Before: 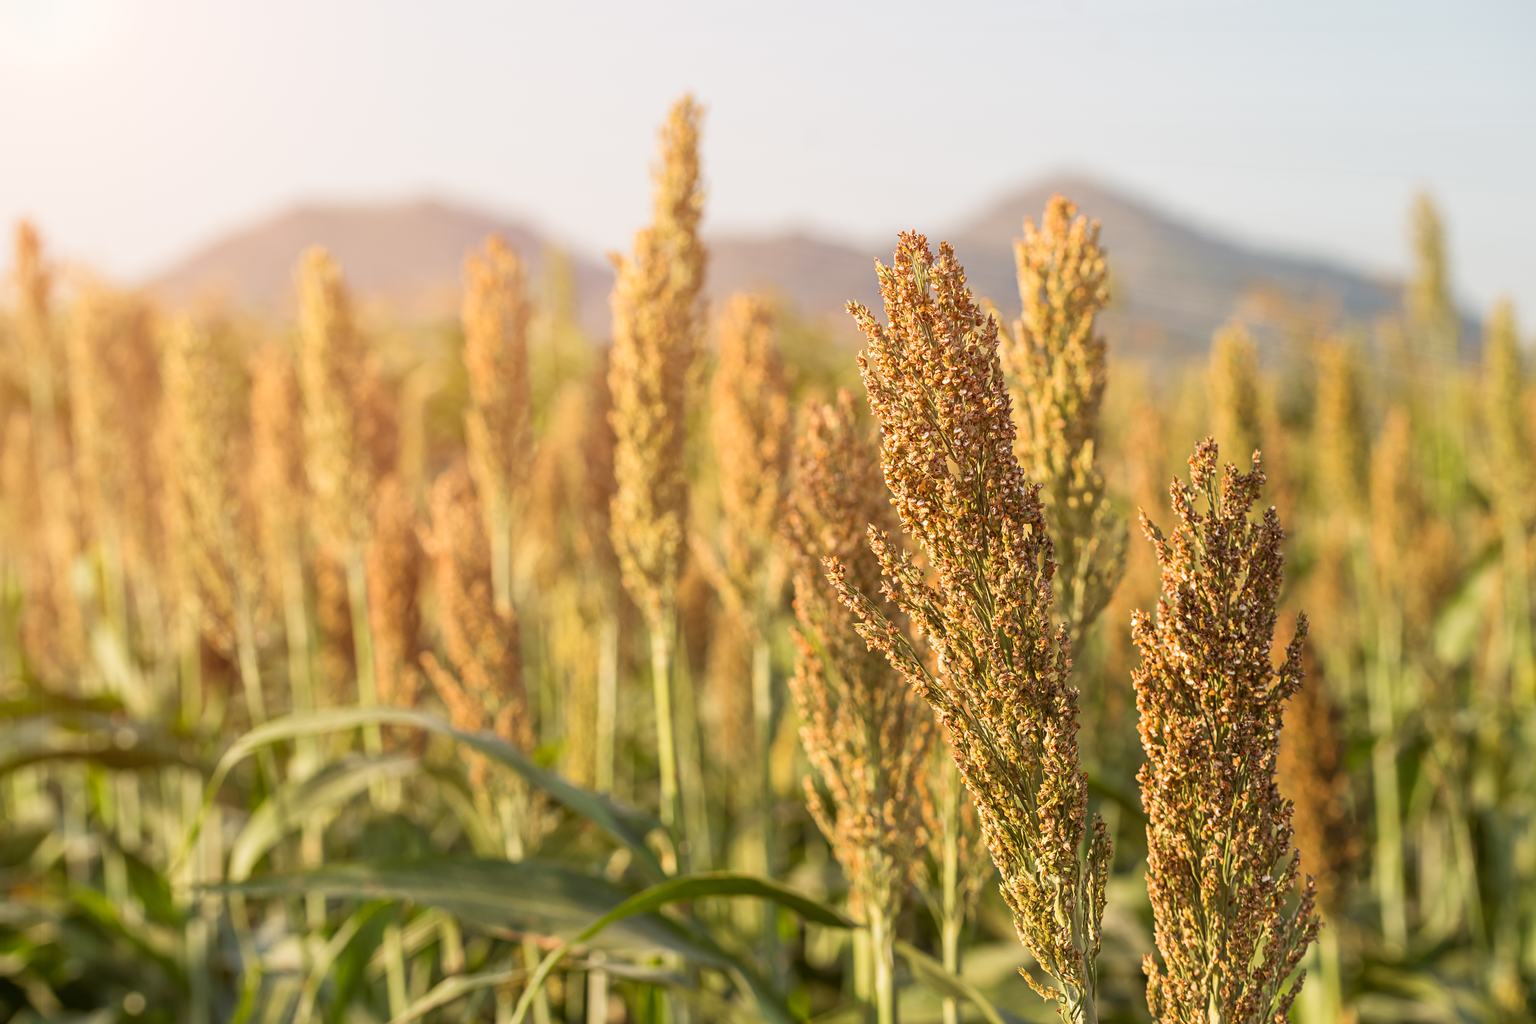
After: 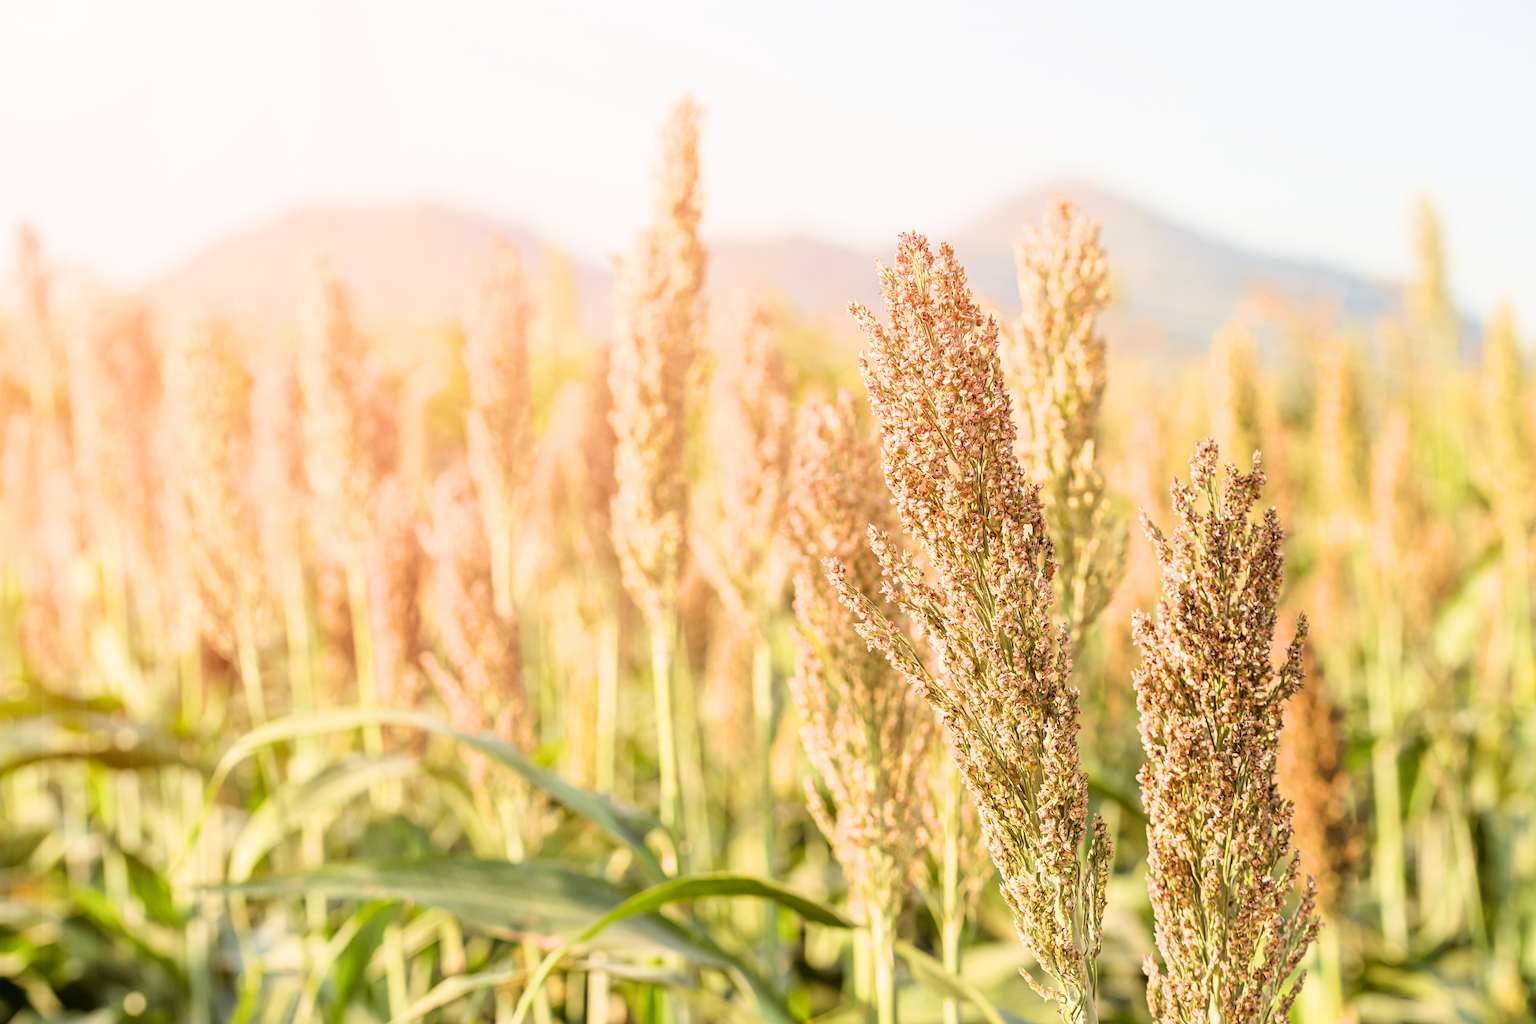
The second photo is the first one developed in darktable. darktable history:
filmic rgb: black relative exposure -7.65 EV, white relative exposure 4.56 EV, hardness 3.61
exposure: black level correction 0.001, exposure 1.398 EV, compensate exposure bias true, compensate highlight preservation false
tone equalizer: -8 EV -0.417 EV, -7 EV -0.389 EV, -6 EV -0.333 EV, -5 EV -0.222 EV, -3 EV 0.222 EV, -2 EV 0.333 EV, -1 EV 0.389 EV, +0 EV 0.417 EV, edges refinement/feathering 500, mask exposure compensation -1.57 EV, preserve details no
